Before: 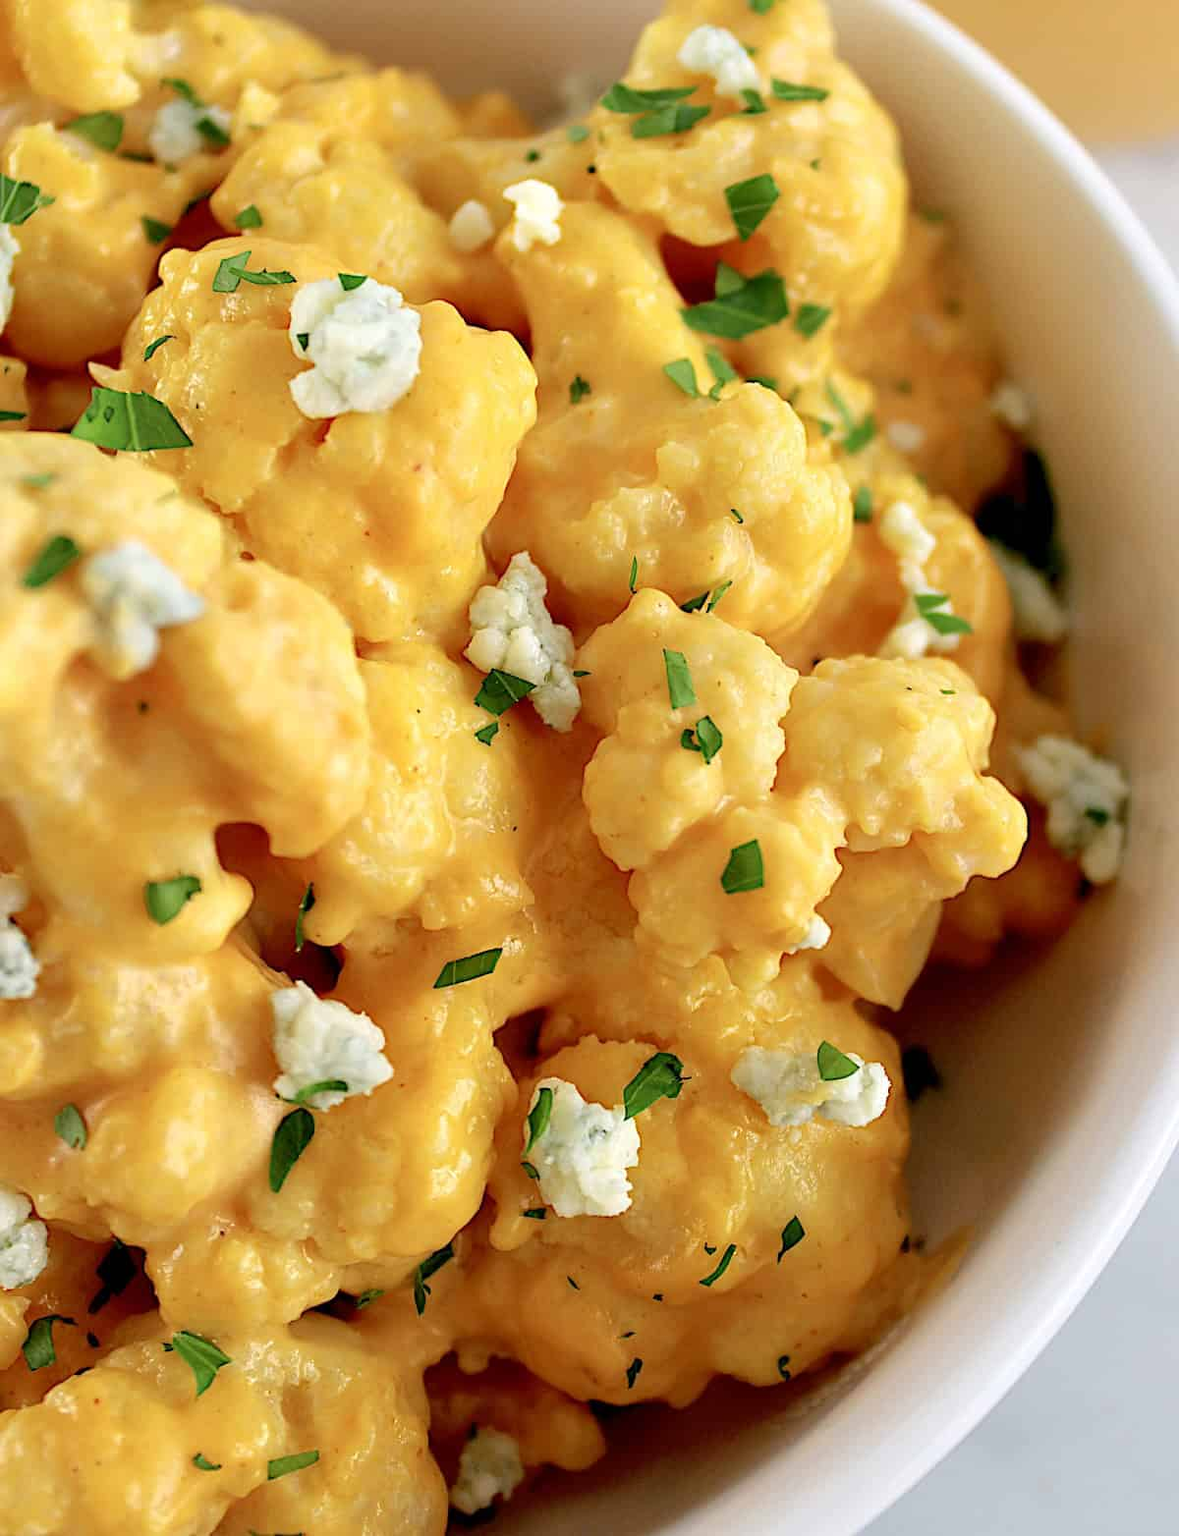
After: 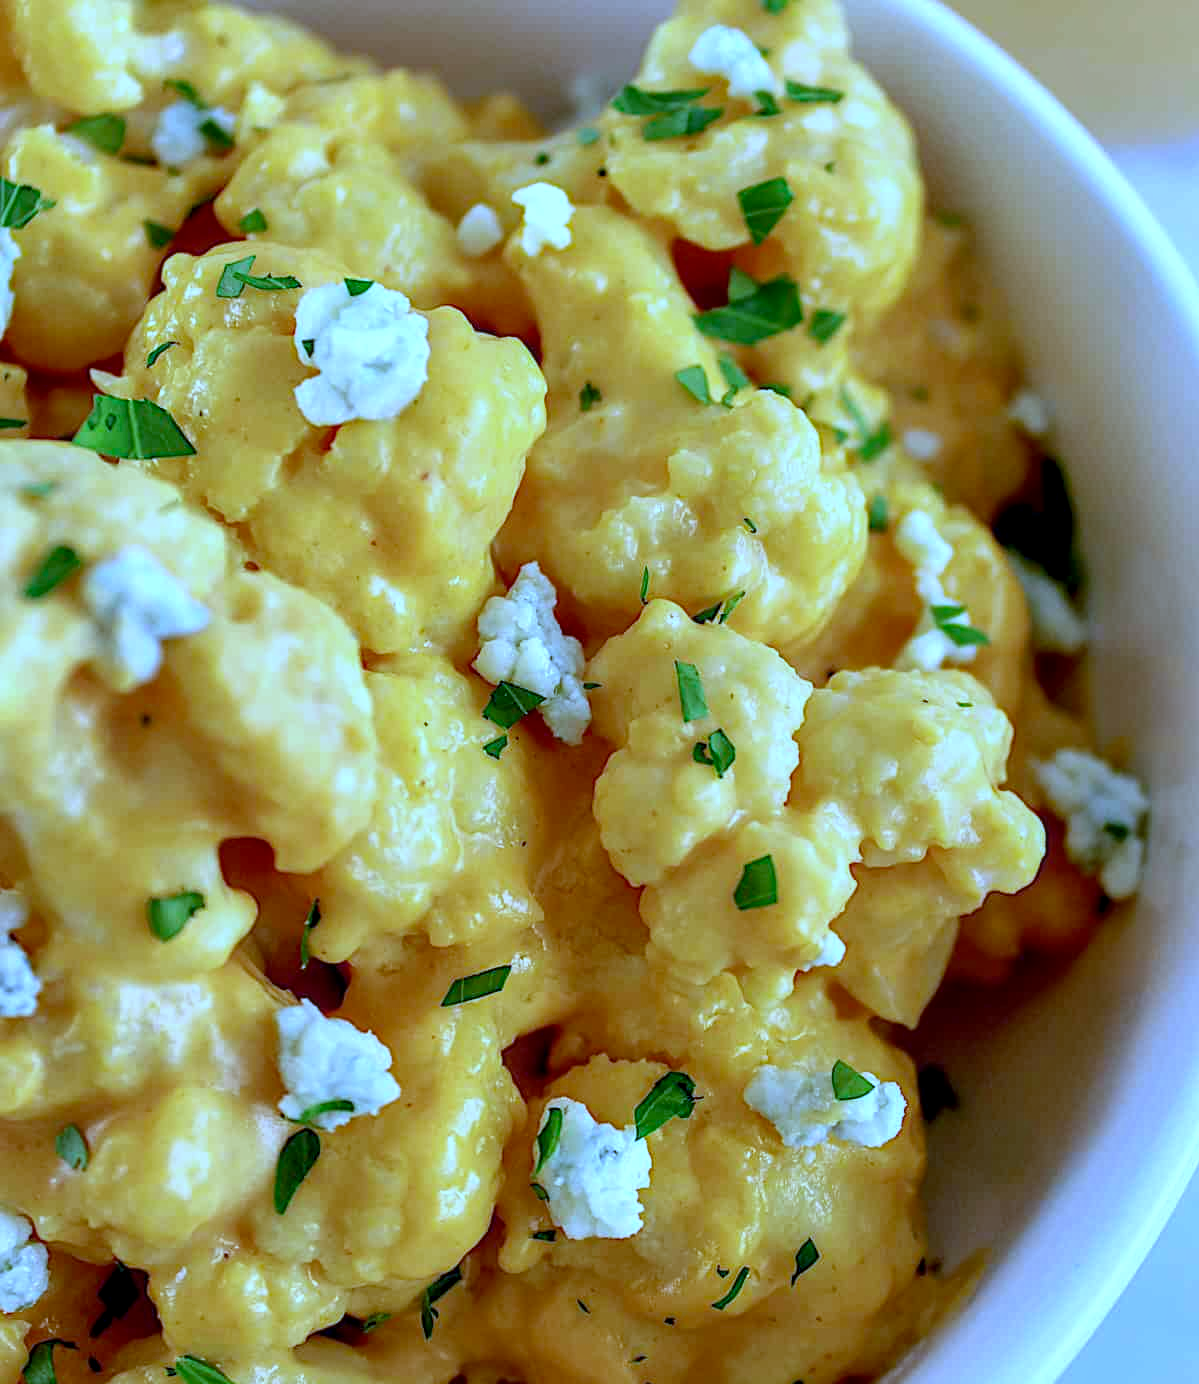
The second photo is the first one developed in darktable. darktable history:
shadows and highlights: shadows 52.34, highlights -28.23, soften with gaussian
crop and rotate: top 0%, bottom 11.49%
white balance: red 0.766, blue 1.537
local contrast: on, module defaults
